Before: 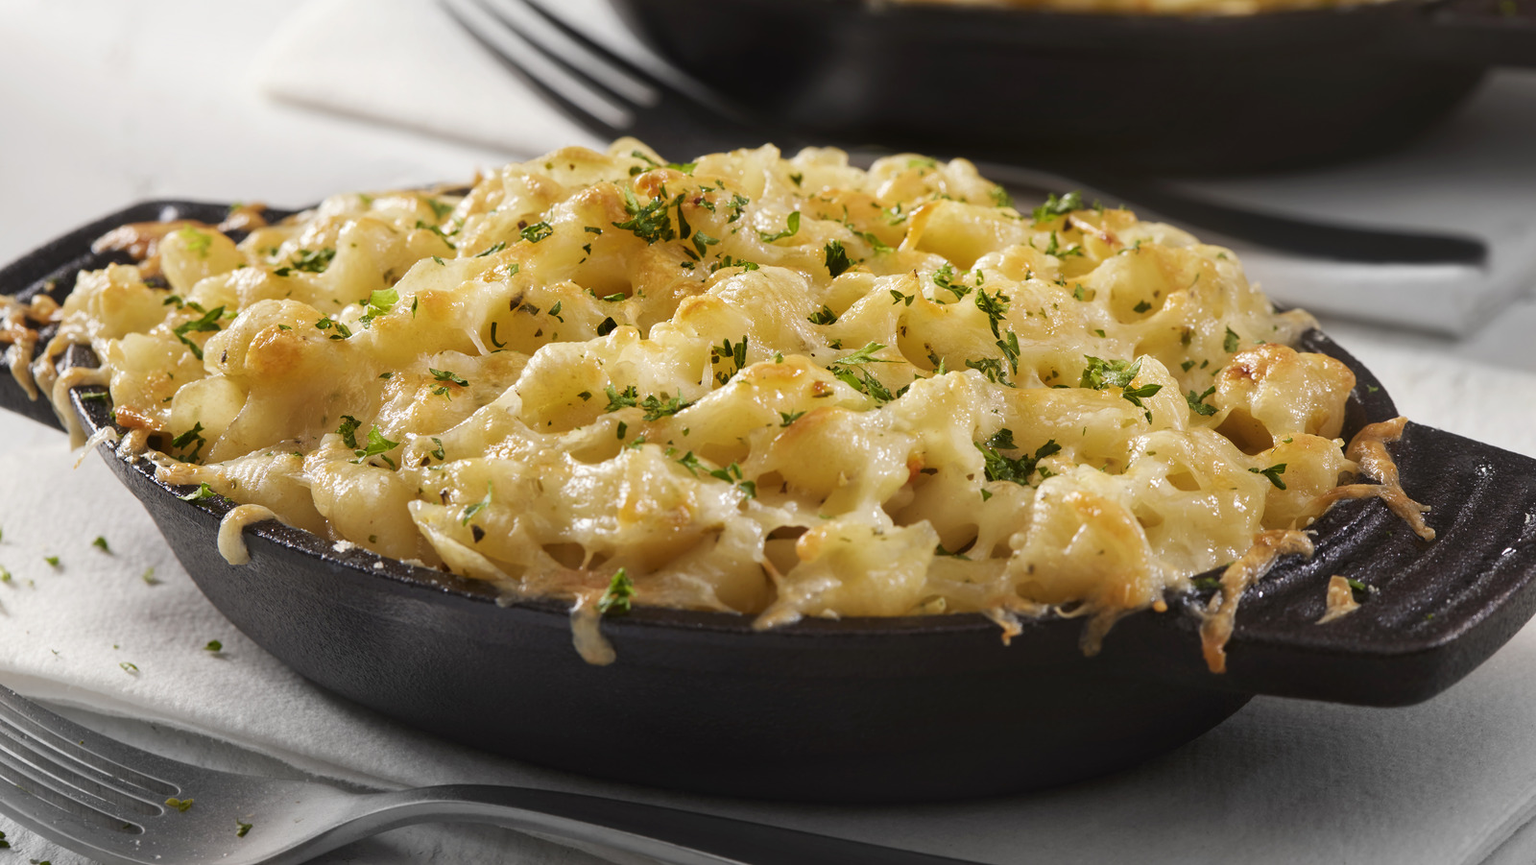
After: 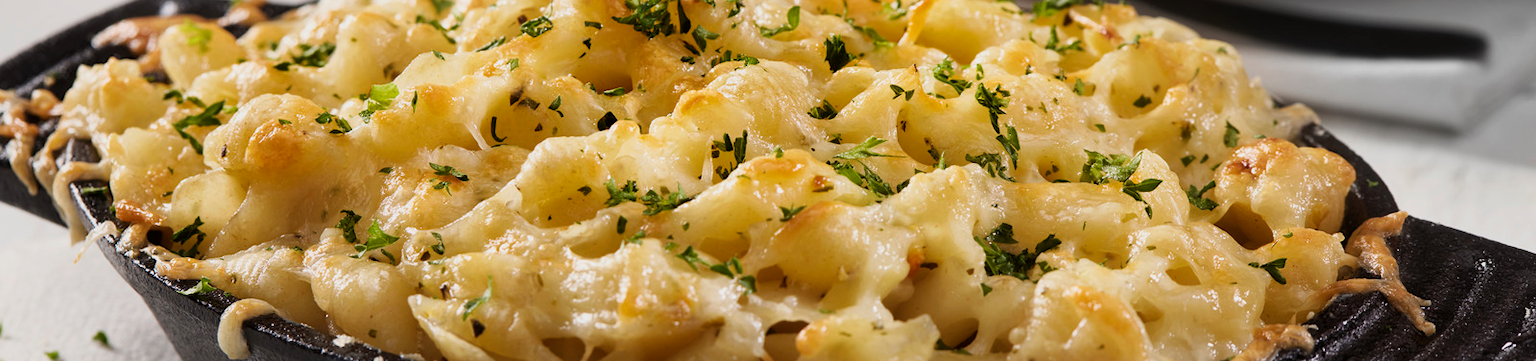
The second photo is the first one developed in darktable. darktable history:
base curve: curves: ch0 [(0, 0) (0.005, 0.002) (0.193, 0.295) (0.399, 0.664) (0.75, 0.928) (1, 1)]
crop and rotate: top 23.84%, bottom 34.294%
exposure: black level correction 0, exposure -0.766 EV, compensate highlight preservation false
